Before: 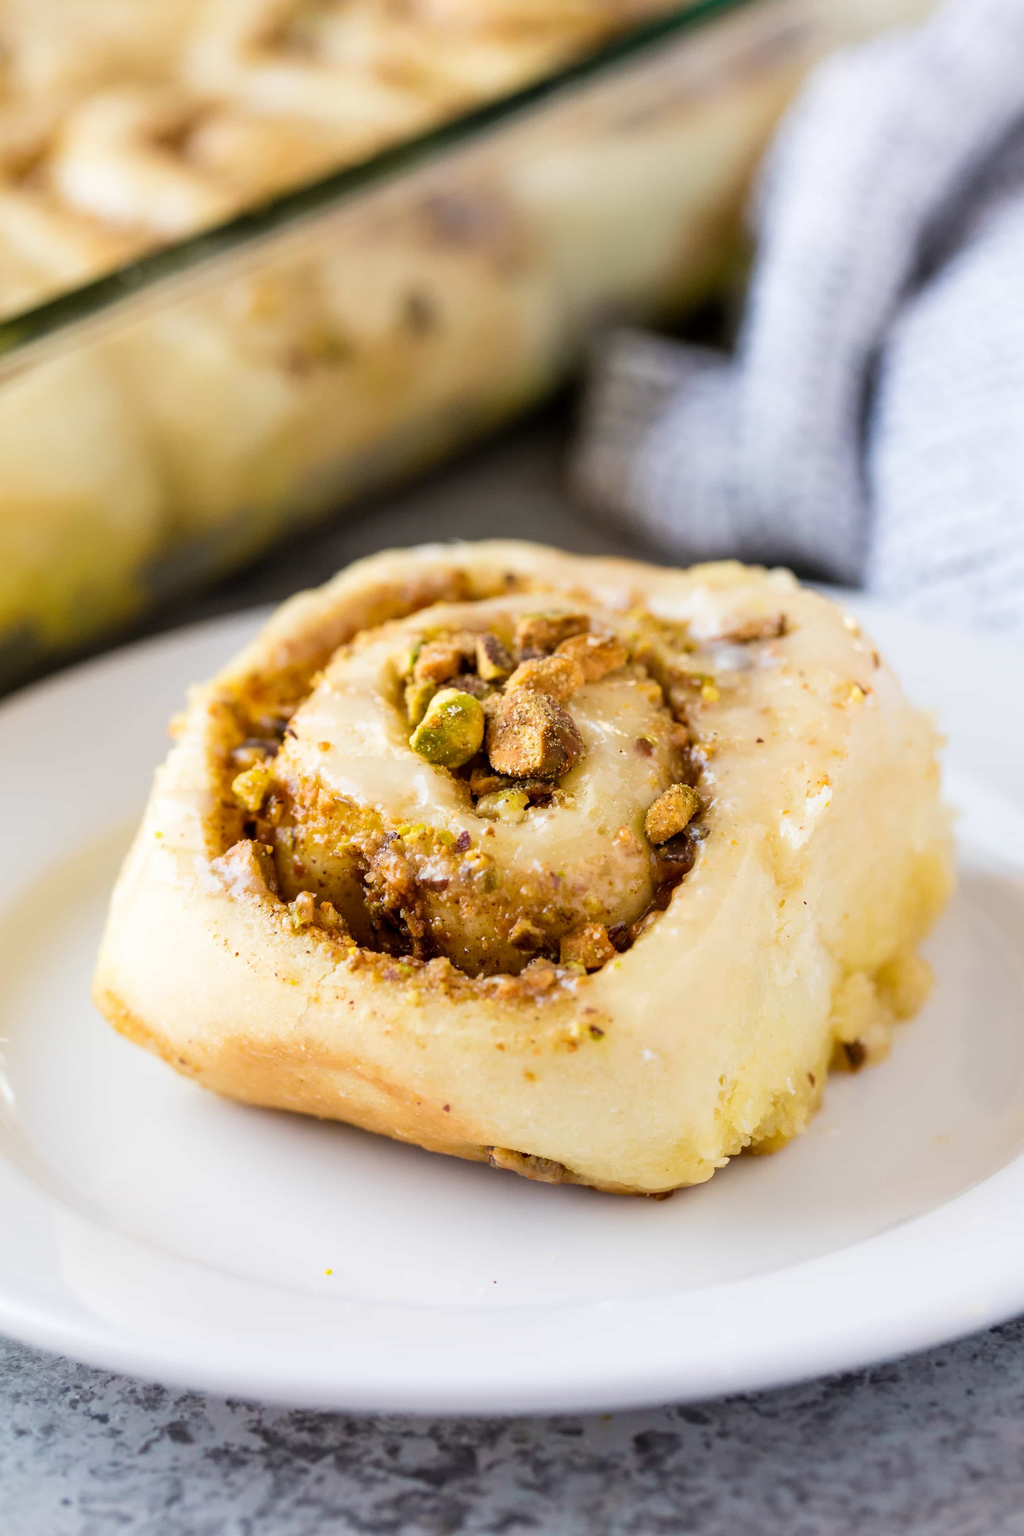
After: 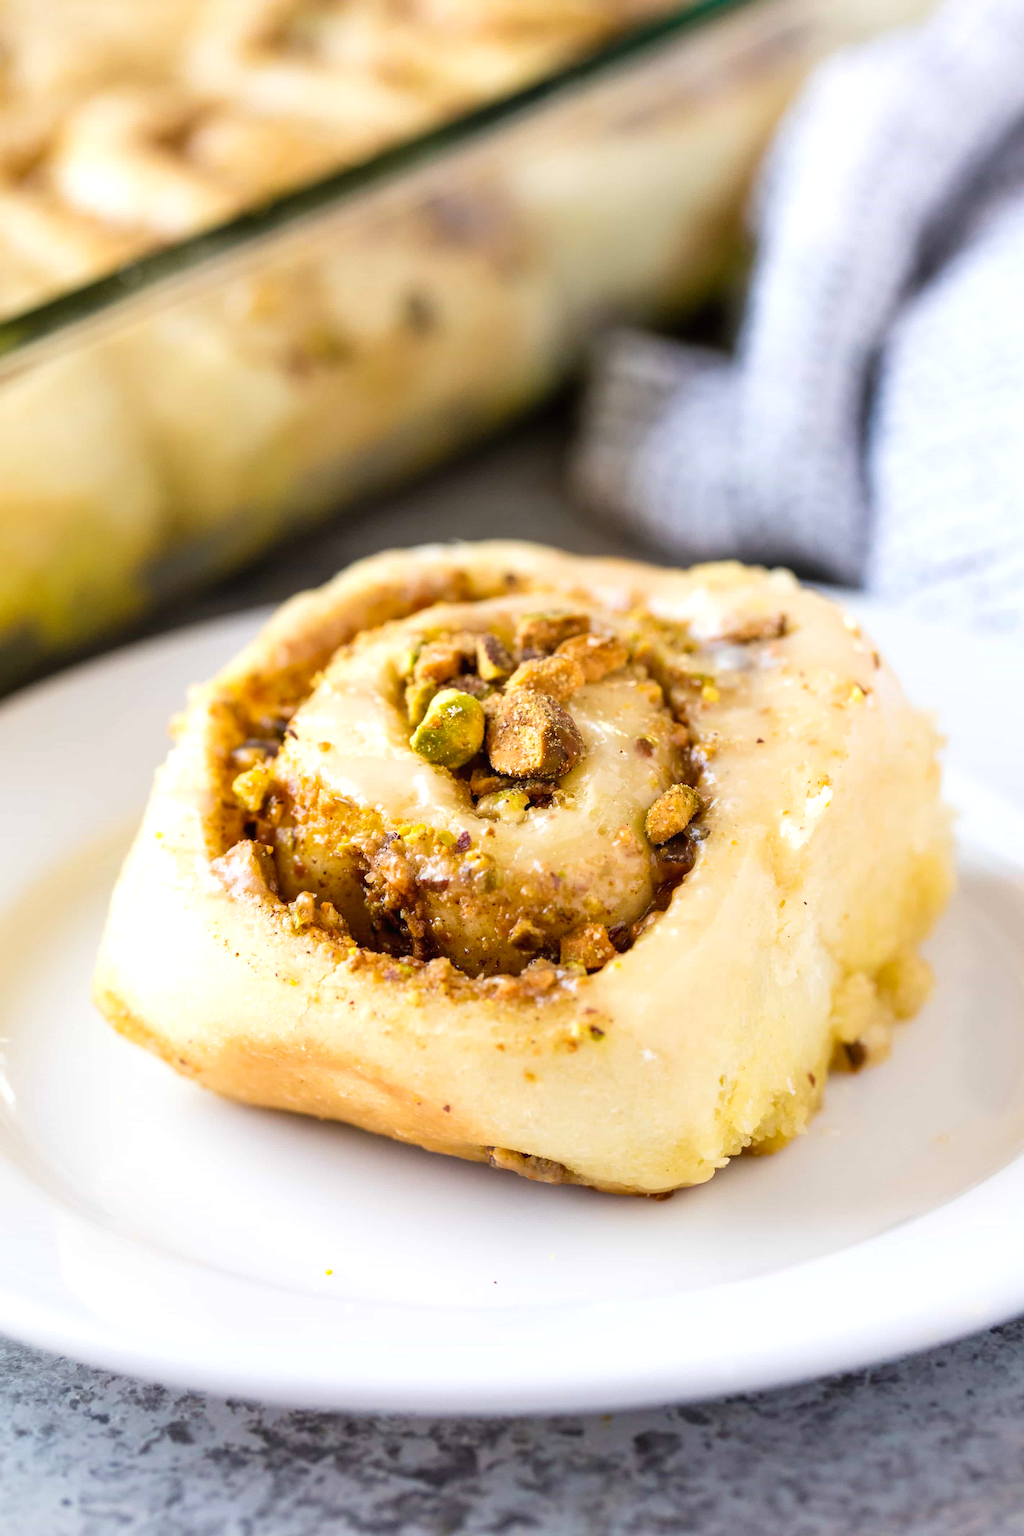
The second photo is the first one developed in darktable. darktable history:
contrast brightness saturation: contrast -0.02, brightness -0.01, saturation 0.03
exposure: exposure 0.3 EV, compensate highlight preservation false
